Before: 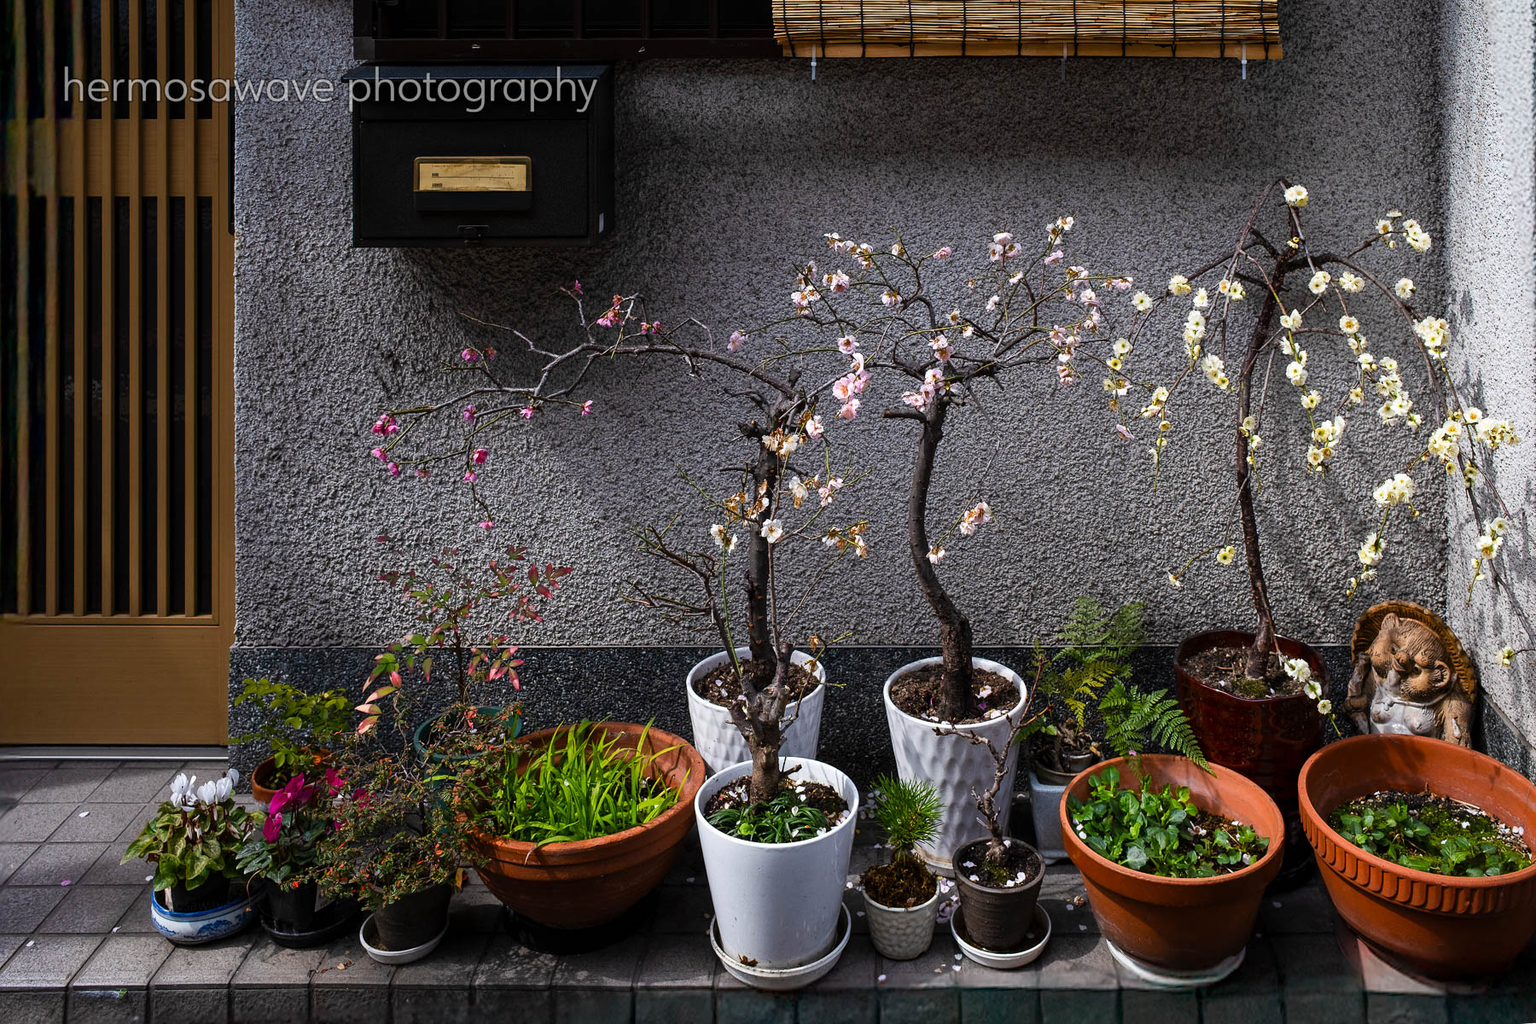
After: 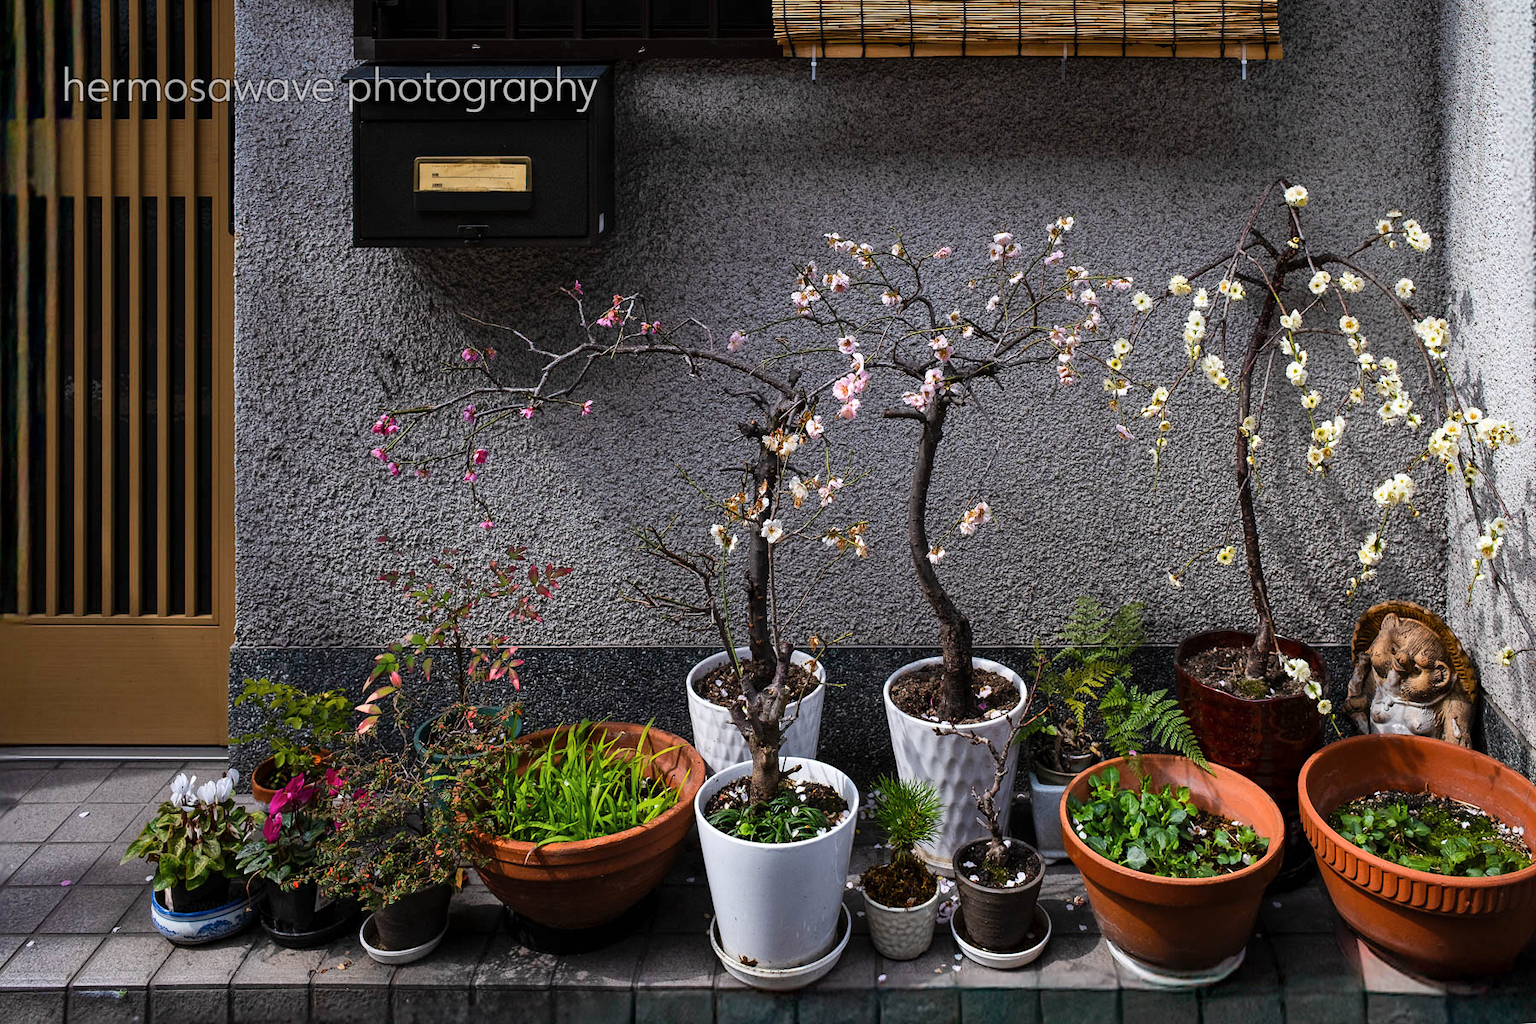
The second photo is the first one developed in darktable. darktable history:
shadows and highlights: shadows 37.78, highlights -28.17, soften with gaussian
